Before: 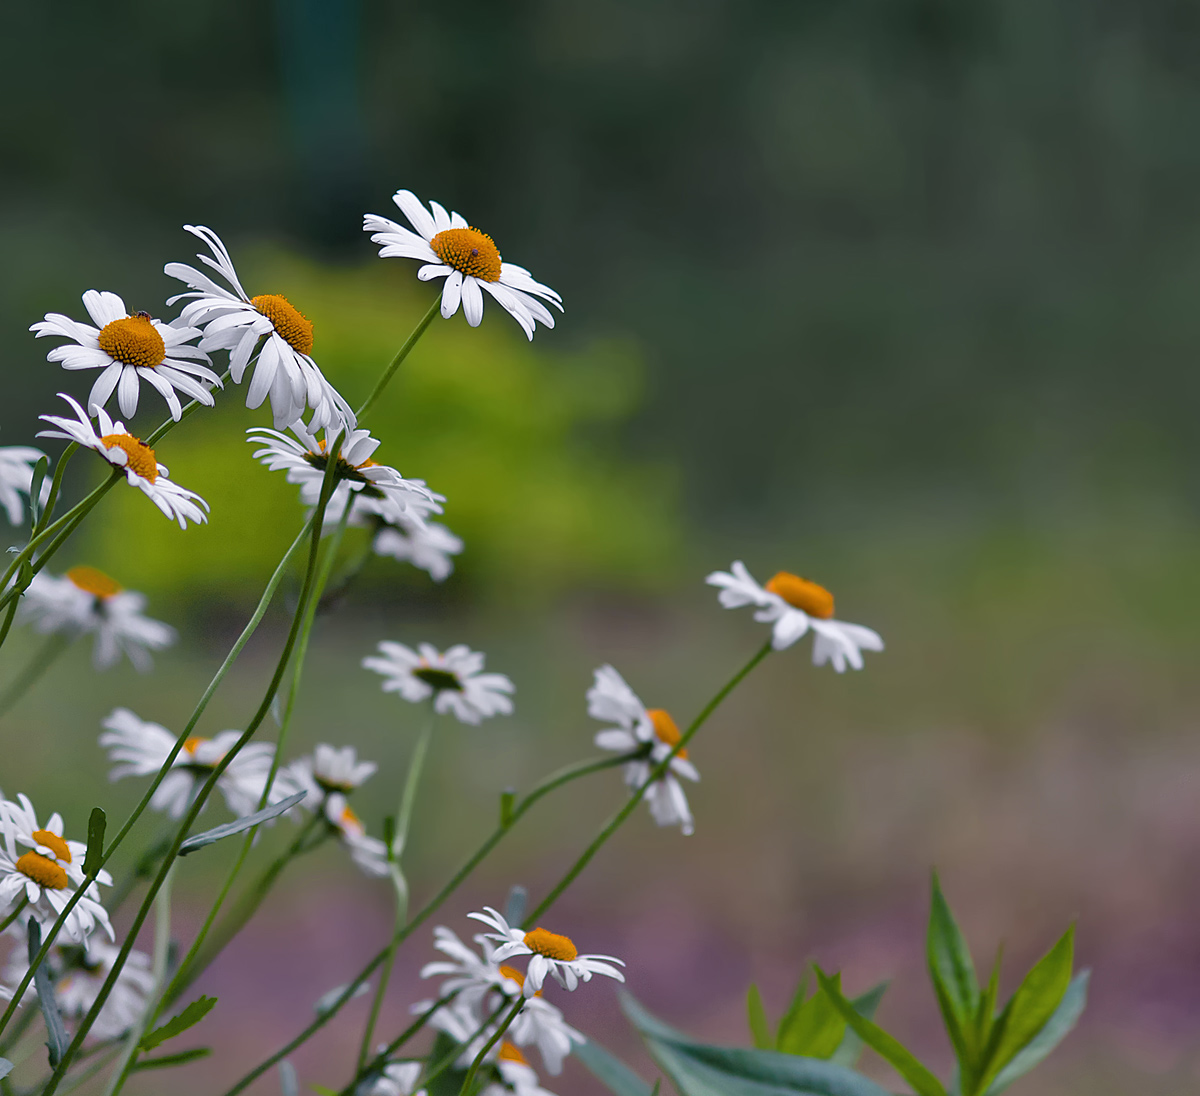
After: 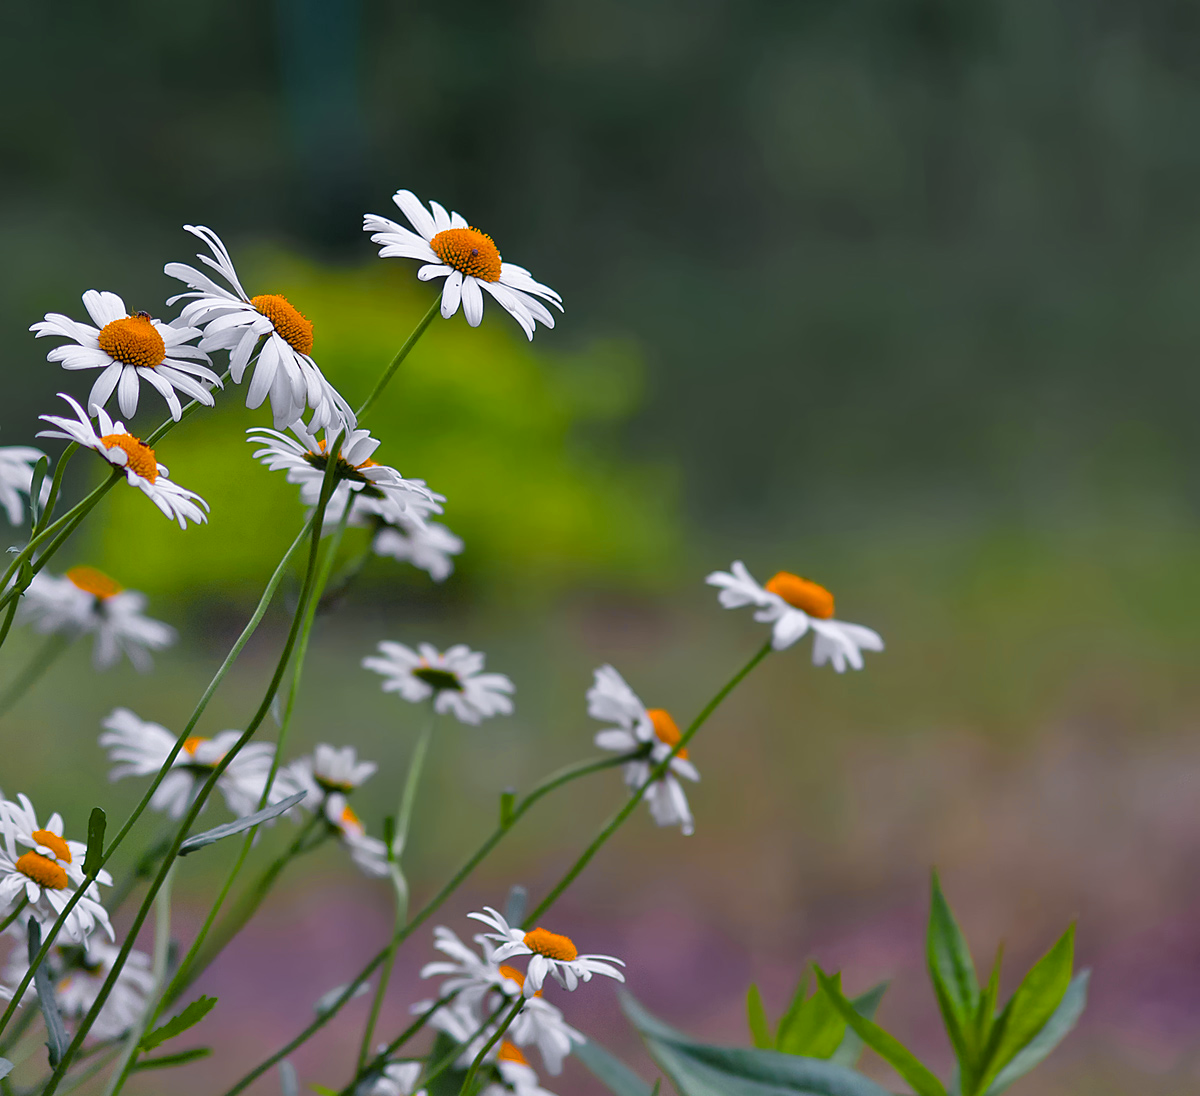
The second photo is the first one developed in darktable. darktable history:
color correction: highlights b* 0.002
color zones: curves: ch0 [(0.224, 0.526) (0.75, 0.5)]; ch1 [(0.055, 0.526) (0.224, 0.761) (0.377, 0.526) (0.75, 0.5)]
